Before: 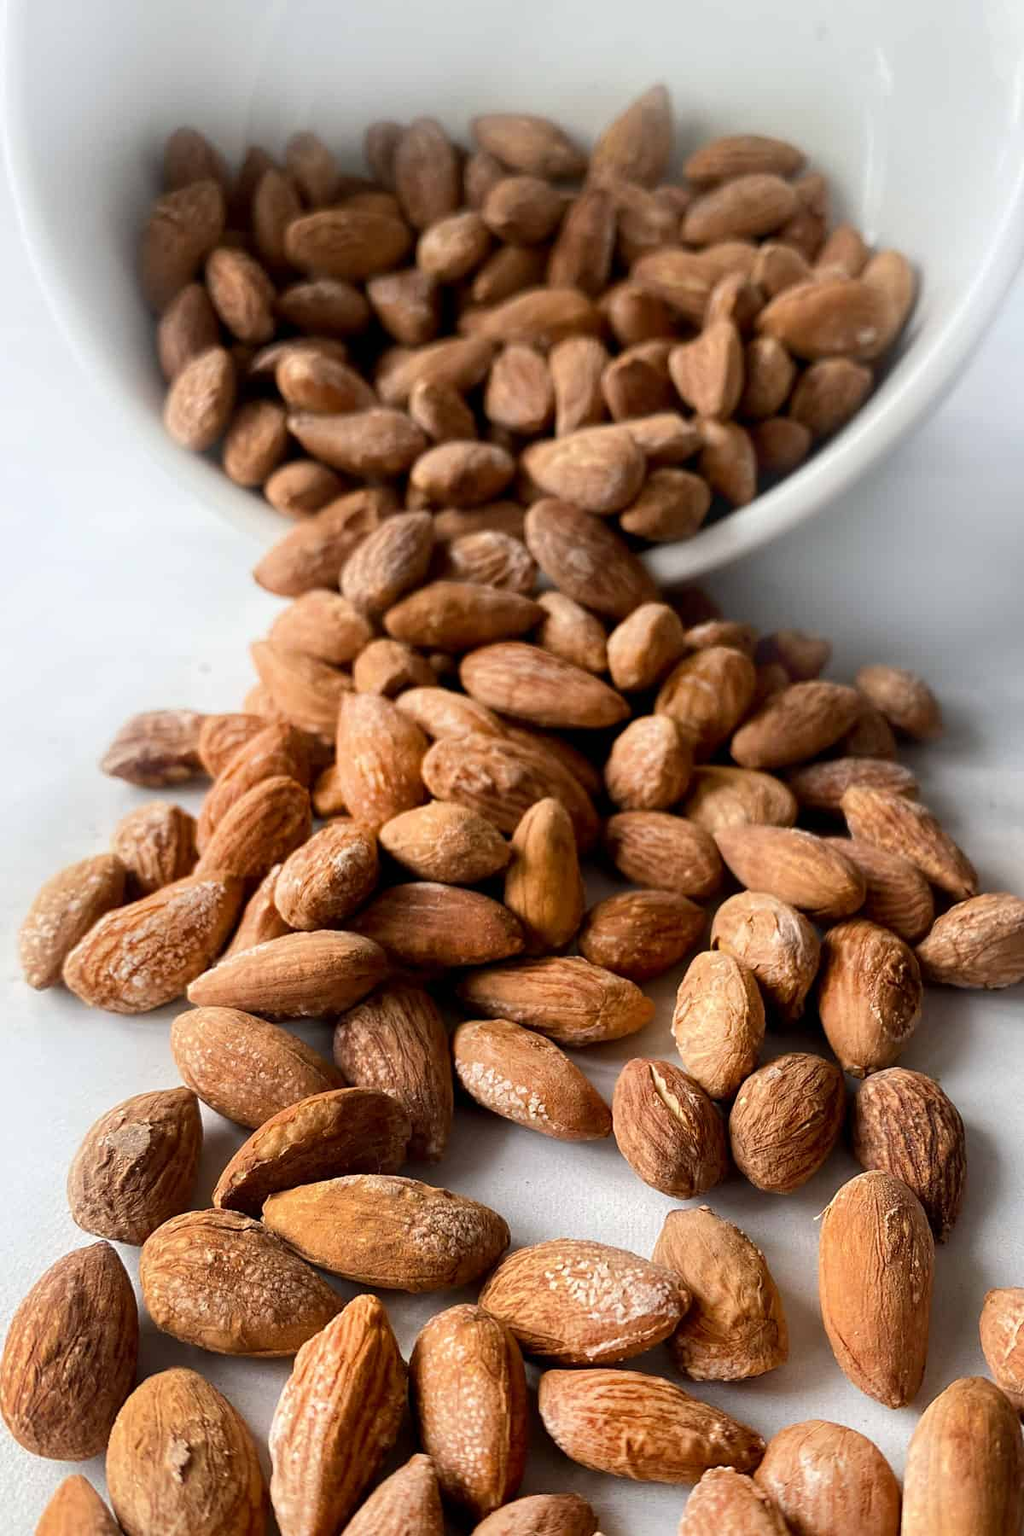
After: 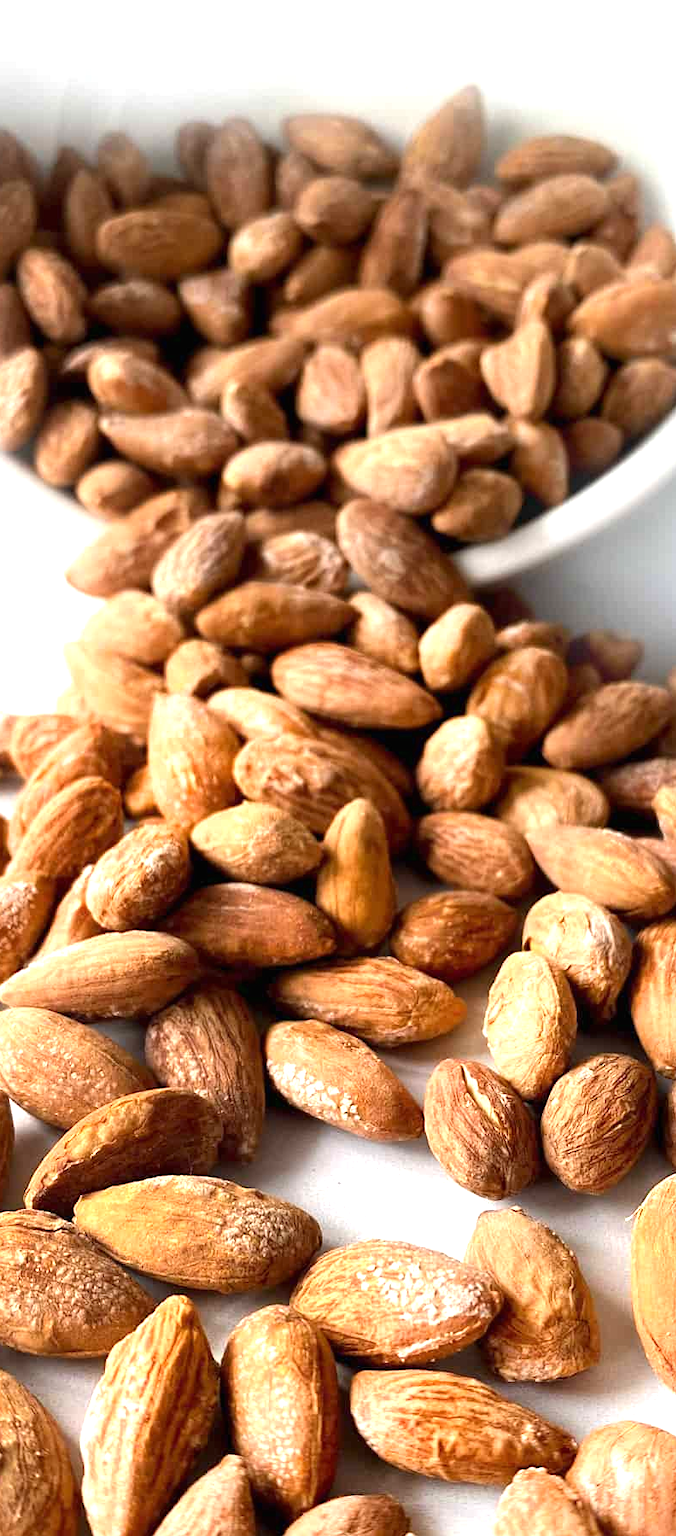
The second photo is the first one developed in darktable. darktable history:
crop and rotate: left 18.442%, right 15.508%
exposure: black level correction 0, exposure 0.95 EV, compensate exposure bias true, compensate highlight preservation false
